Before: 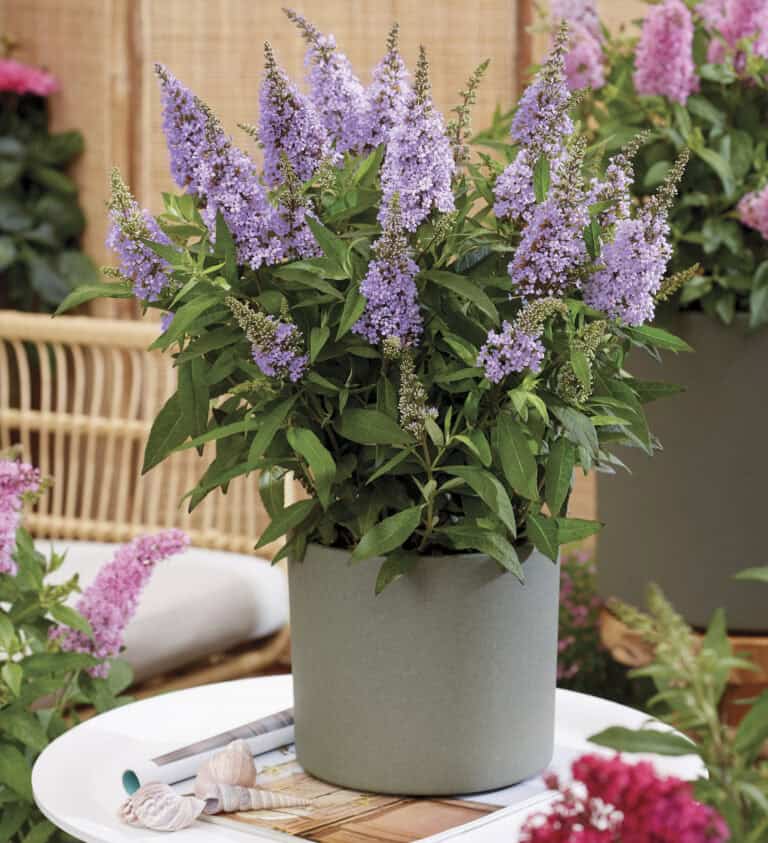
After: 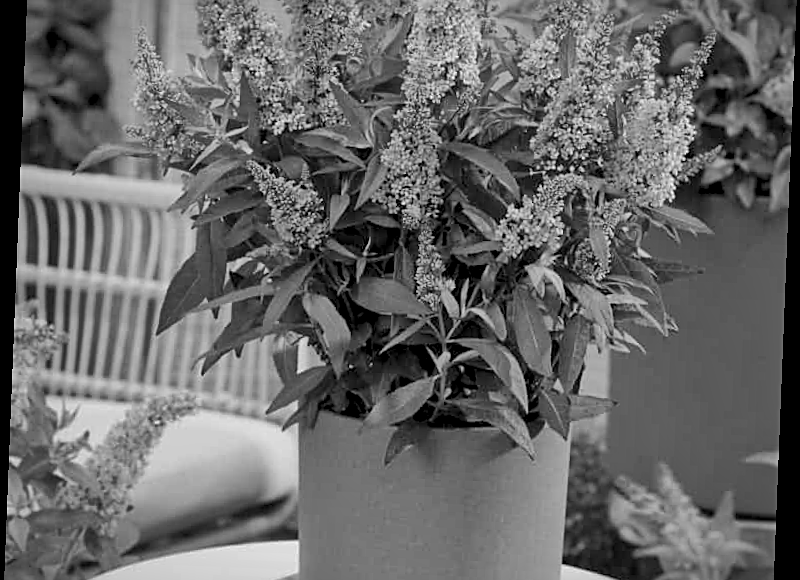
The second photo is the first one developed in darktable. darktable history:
crop: top 16.727%, bottom 16.727%
monochrome: on, module defaults
vignetting: fall-off start 100%, brightness -0.282, width/height ratio 1.31
rotate and perspective: rotation 2.27°, automatic cropping off
sharpen: on, module defaults
shadows and highlights: on, module defaults
tone equalizer: -8 EV 0.25 EV, -7 EV 0.417 EV, -6 EV 0.417 EV, -5 EV 0.25 EV, -3 EV -0.25 EV, -2 EV -0.417 EV, -1 EV -0.417 EV, +0 EV -0.25 EV, edges refinement/feathering 500, mask exposure compensation -1.57 EV, preserve details guided filter
local contrast: mode bilateral grid, contrast 20, coarseness 50, detail 171%, midtone range 0.2
